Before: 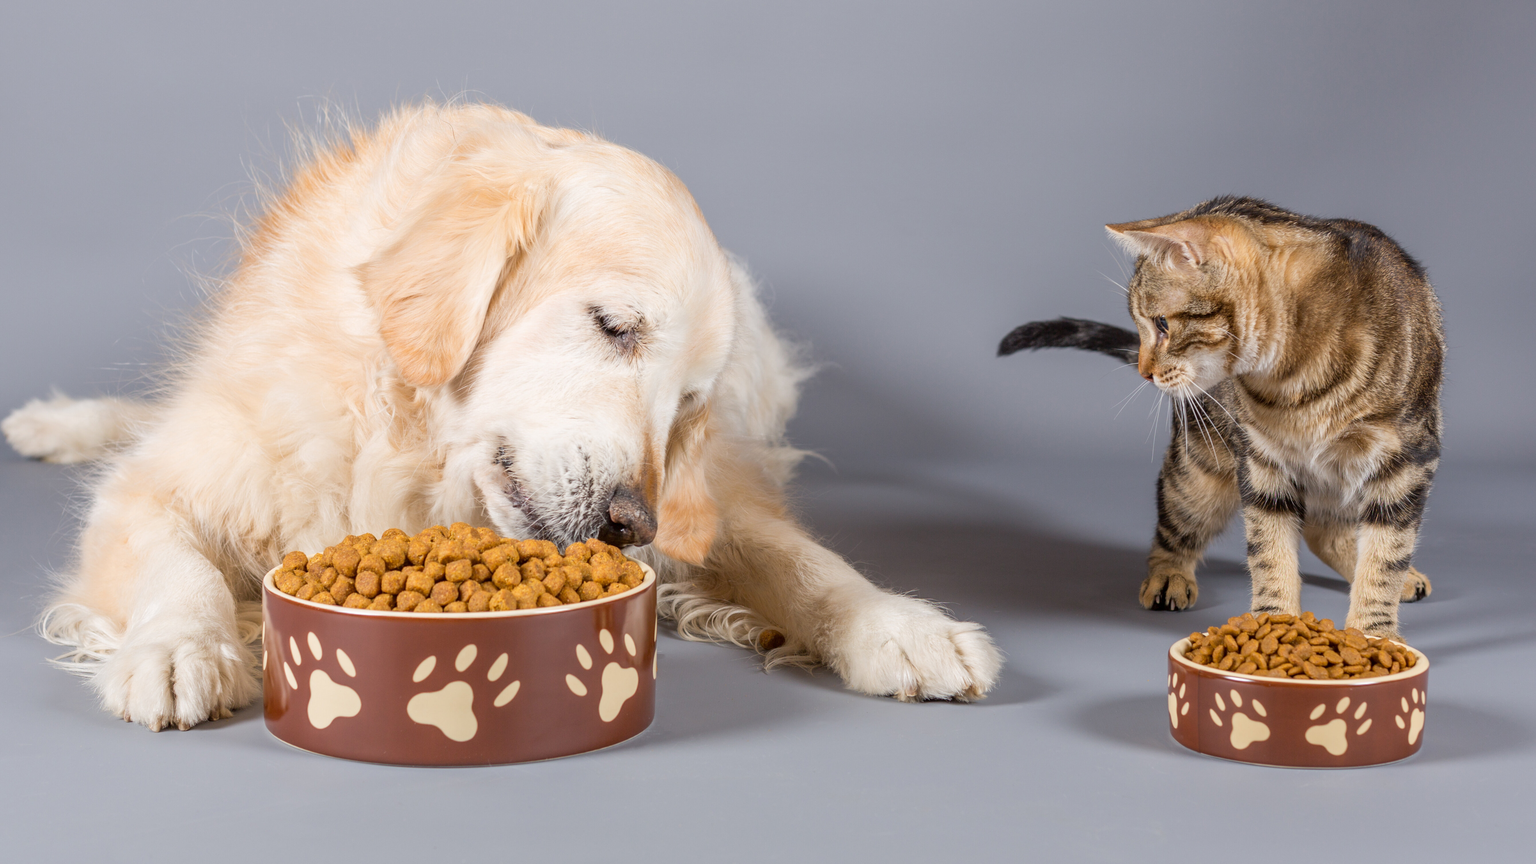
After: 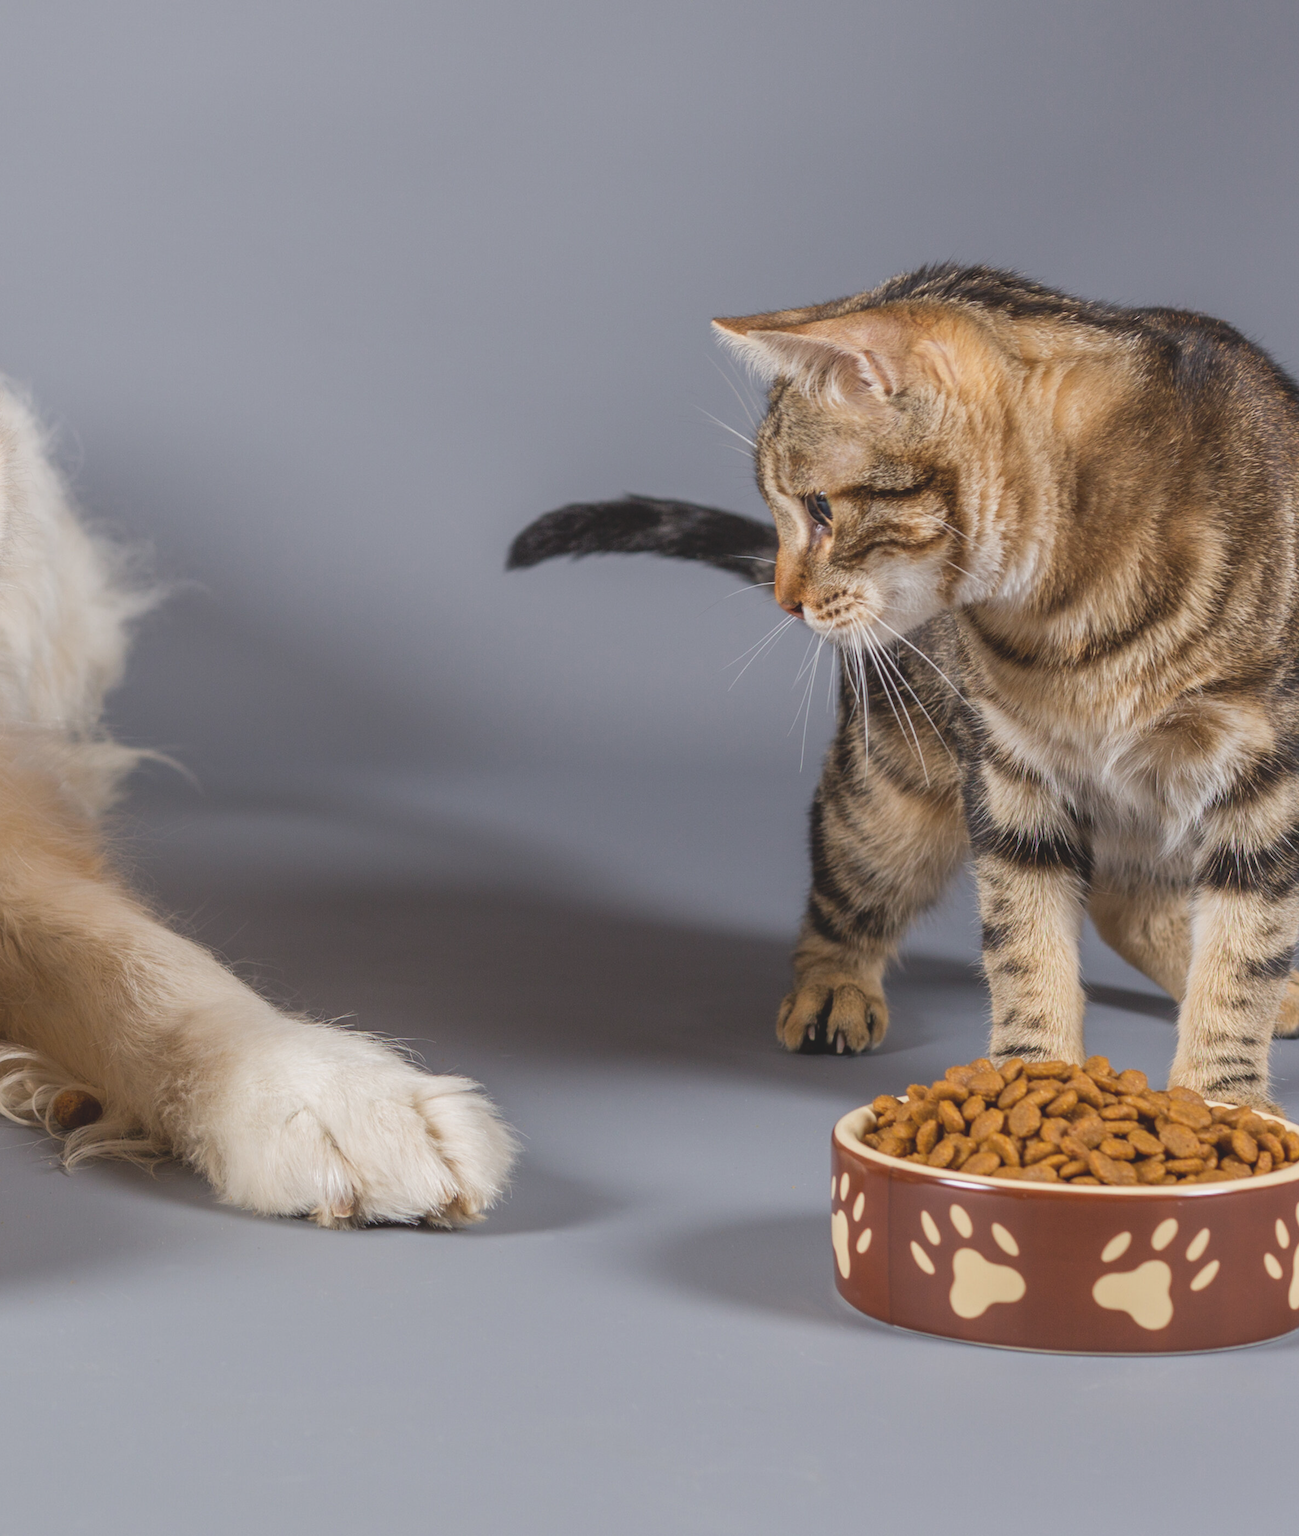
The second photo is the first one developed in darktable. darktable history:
exposure: black level correction -0.015, exposure -0.125 EV, compensate highlight preservation false
crop: left 47.628%, top 6.643%, right 7.874%
